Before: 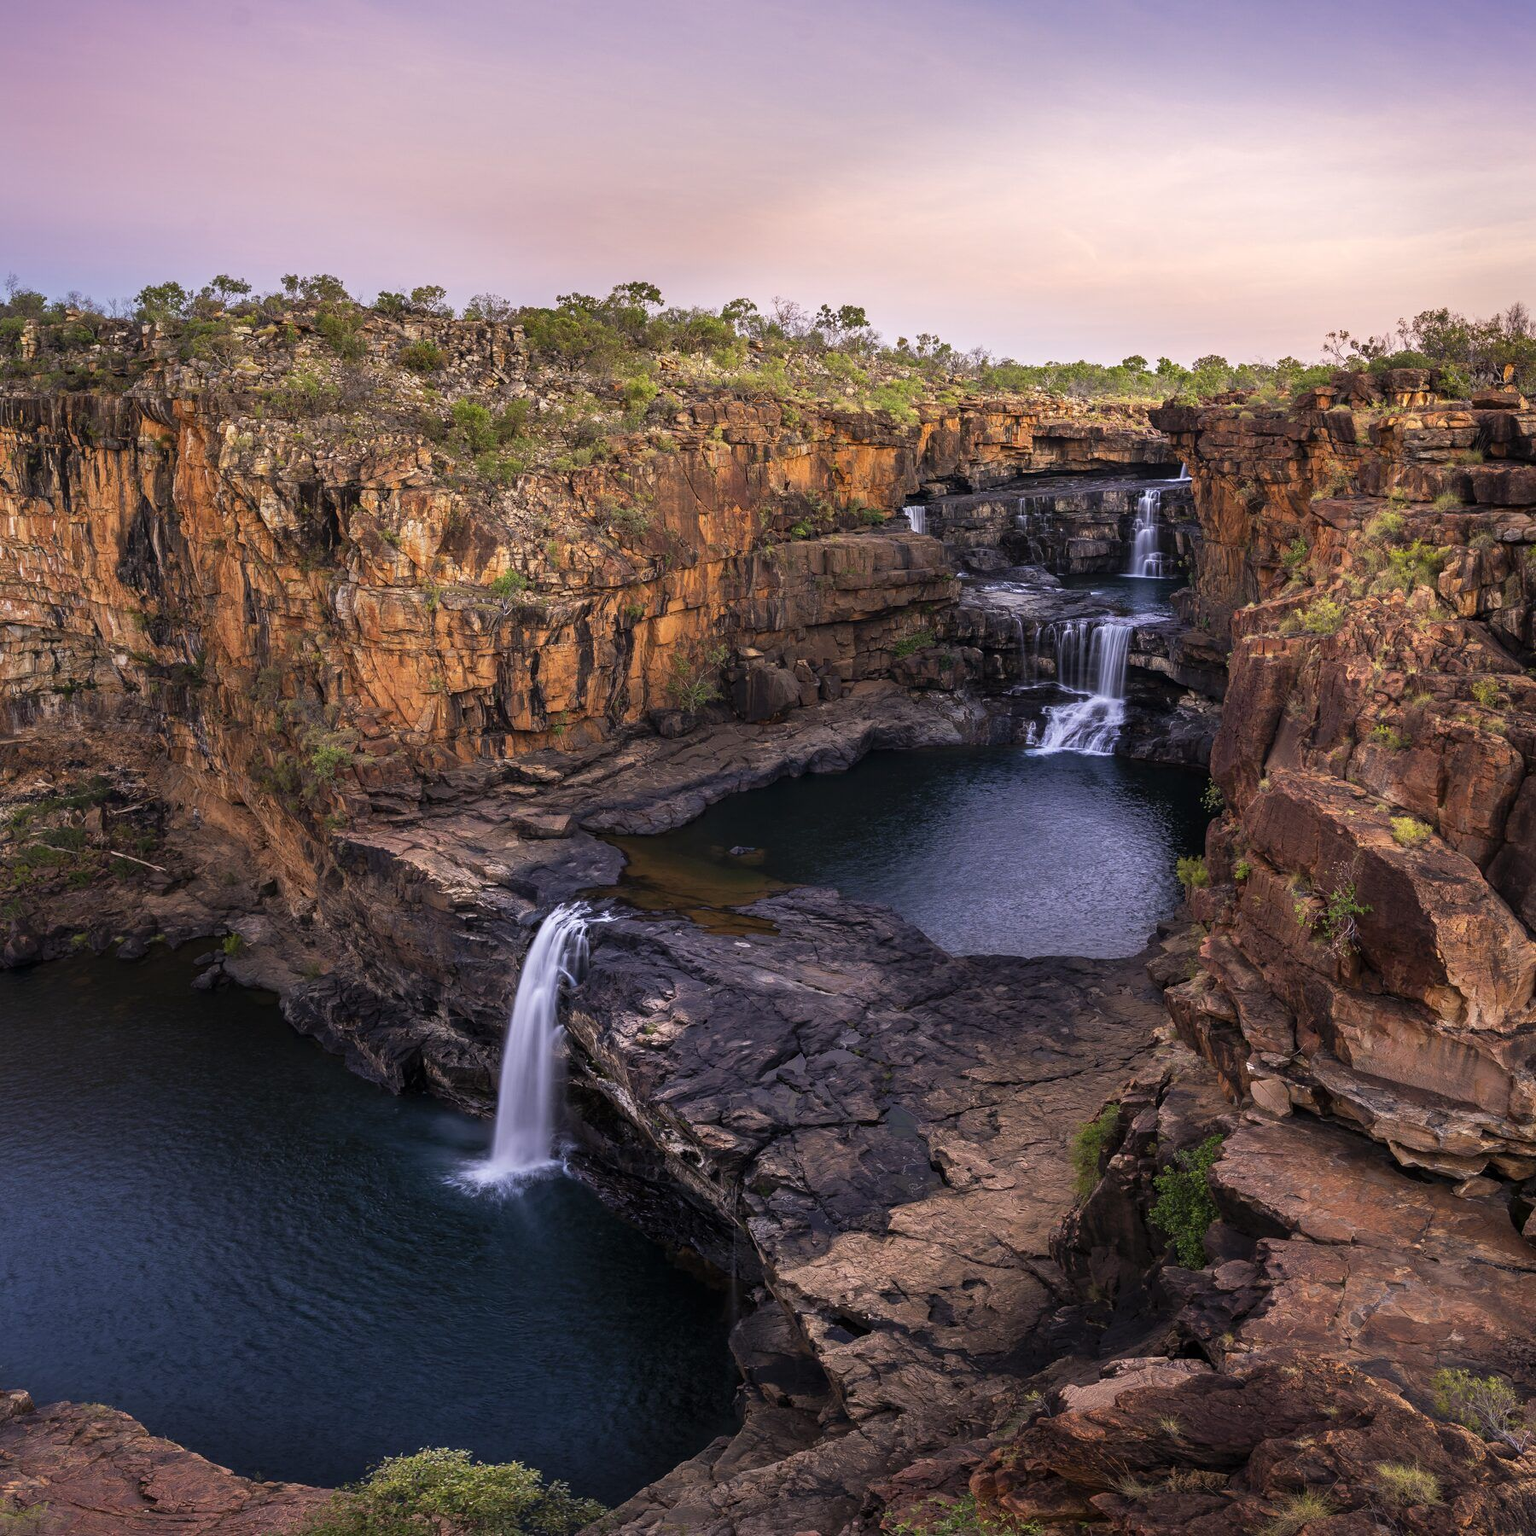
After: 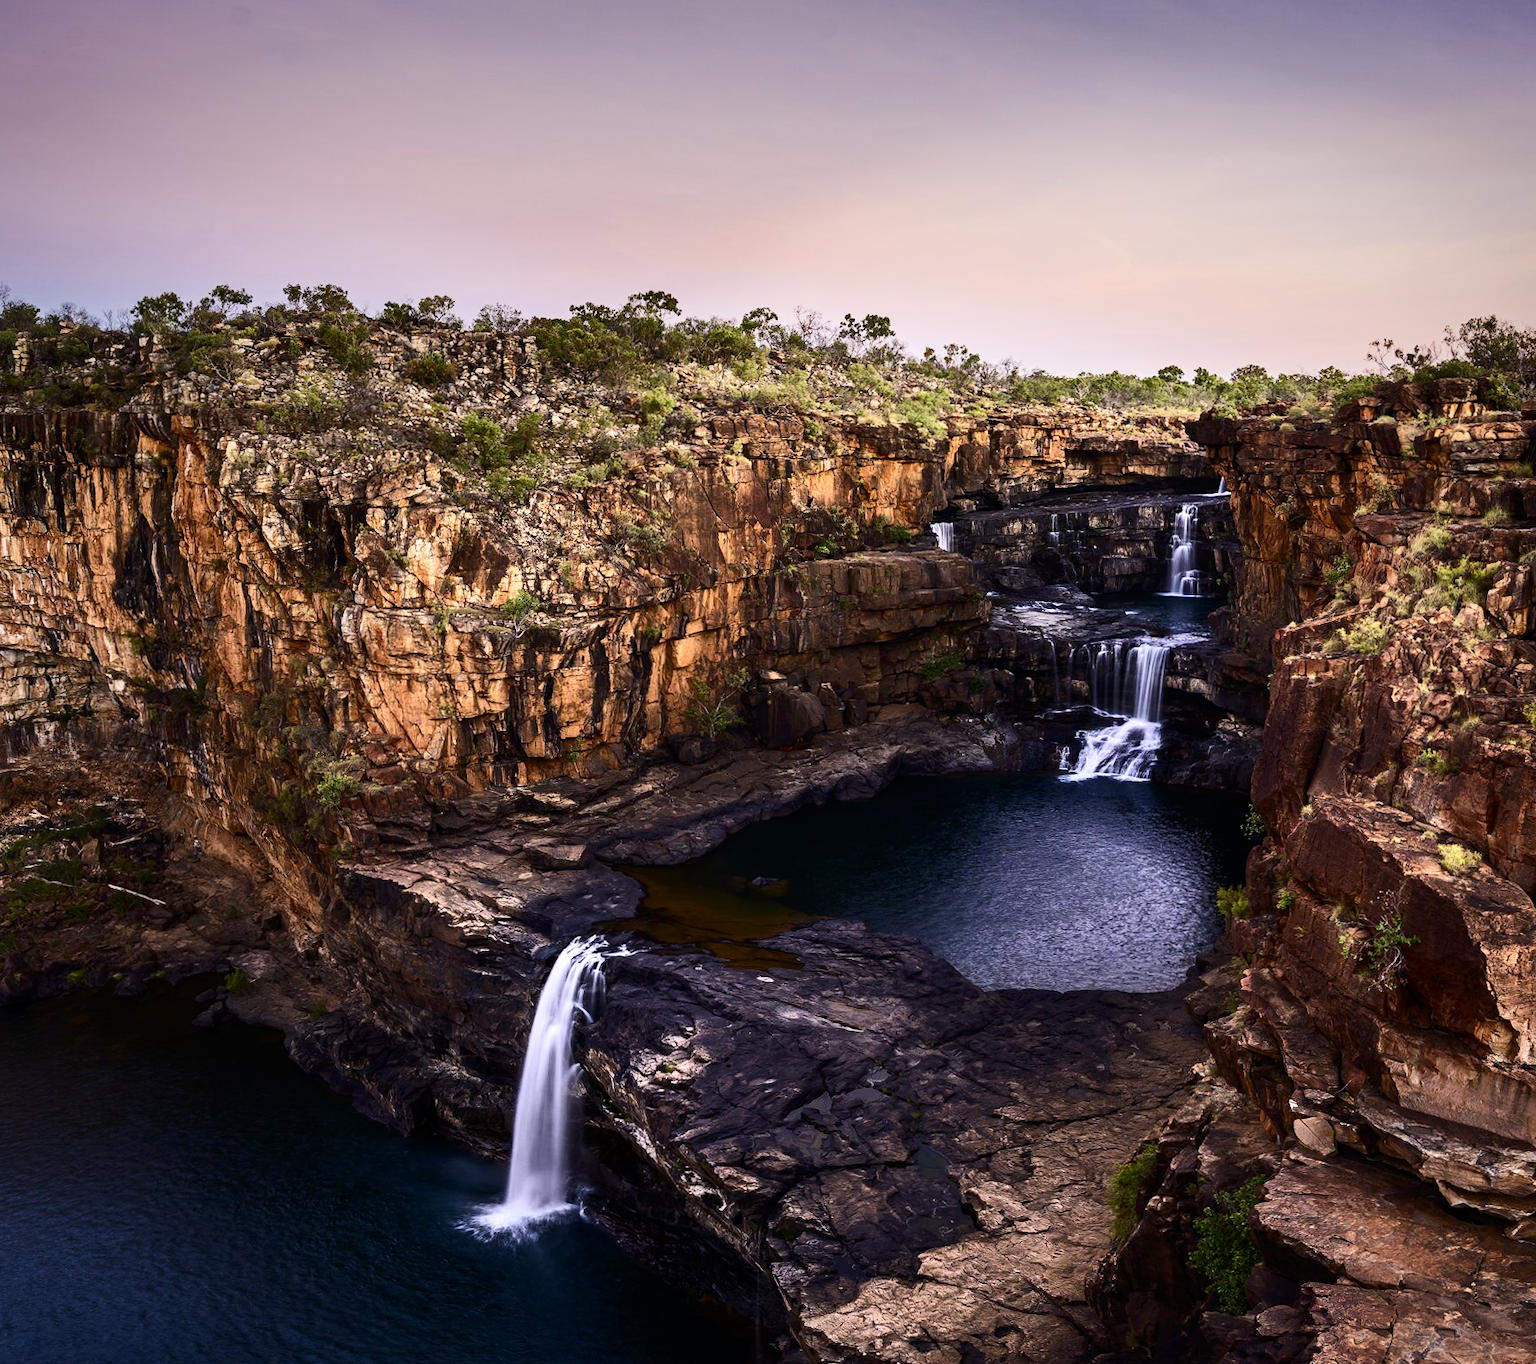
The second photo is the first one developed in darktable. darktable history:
color balance rgb: shadows lift › luminance -20%, power › hue 72.24°, highlights gain › luminance 15%, global offset › hue 171.6°, perceptual saturation grading › highlights -30%, perceptual saturation grading › shadows 20%, global vibrance 30%, contrast 10%
crop and rotate: angle 0.2°, left 0.275%, right 3.127%, bottom 14.18%
contrast brightness saturation: contrast 0.28
vignetting: fall-off start 97.52%, fall-off radius 100%, brightness -0.574, saturation 0, center (-0.027, 0.404), width/height ratio 1.368, unbound false
